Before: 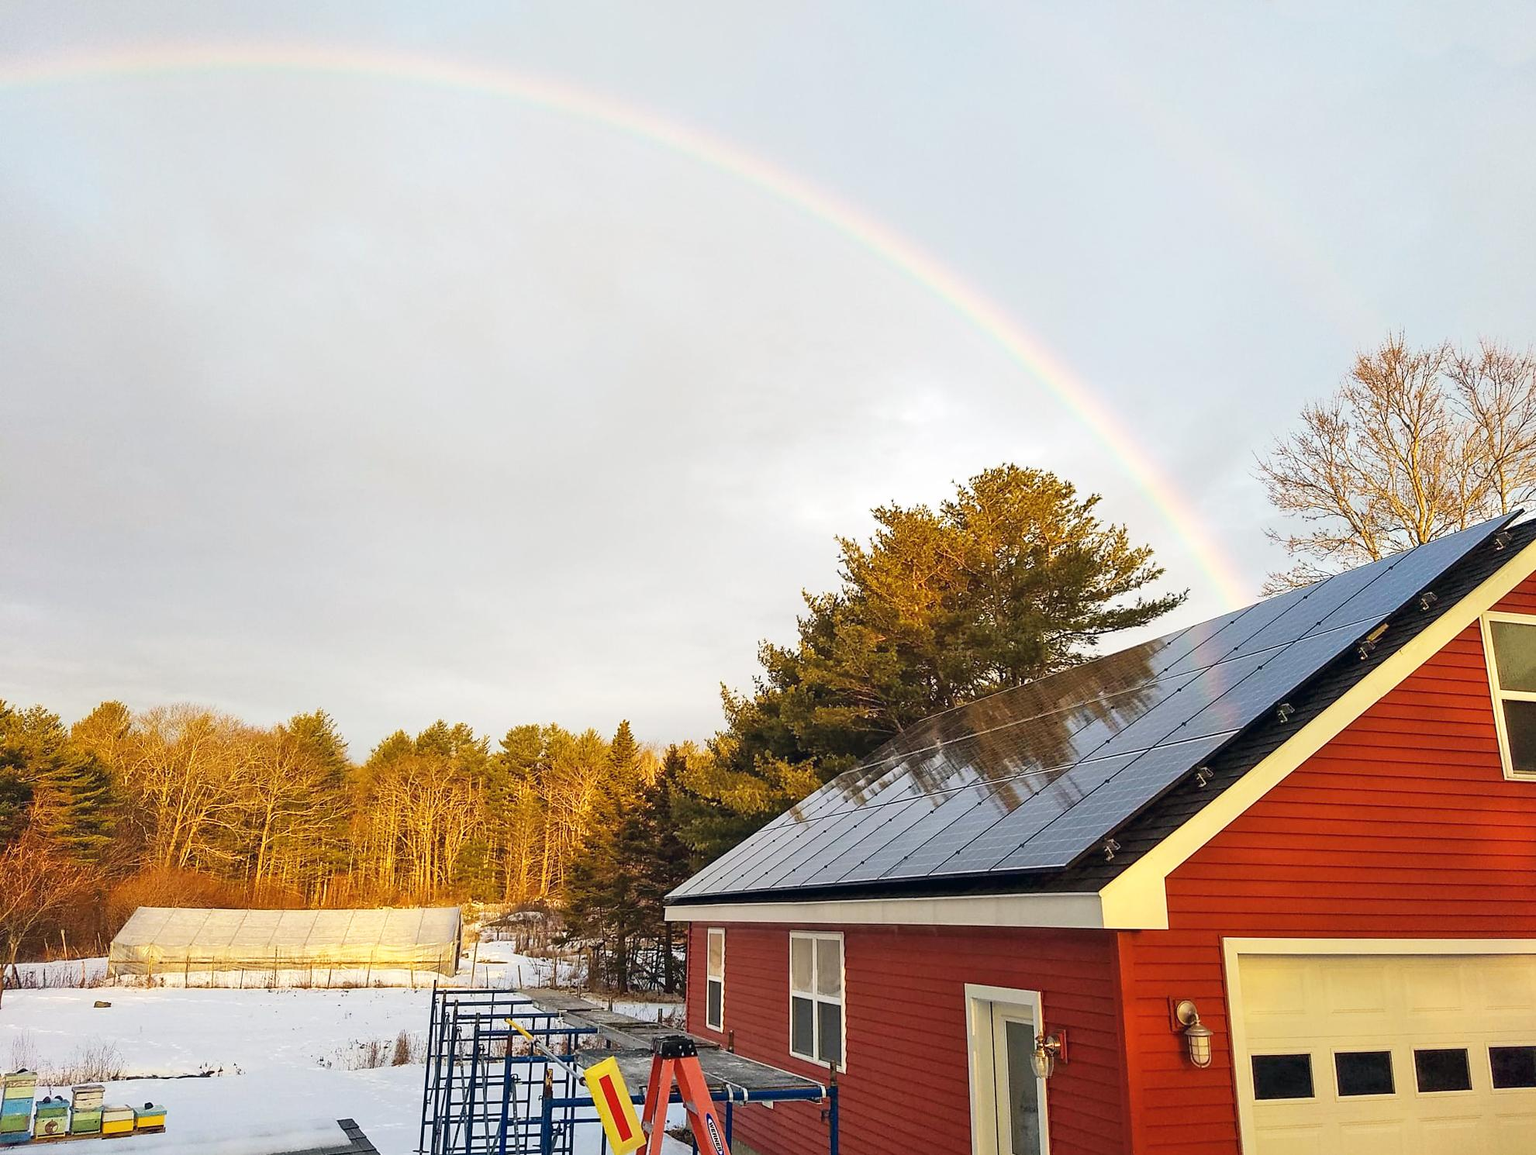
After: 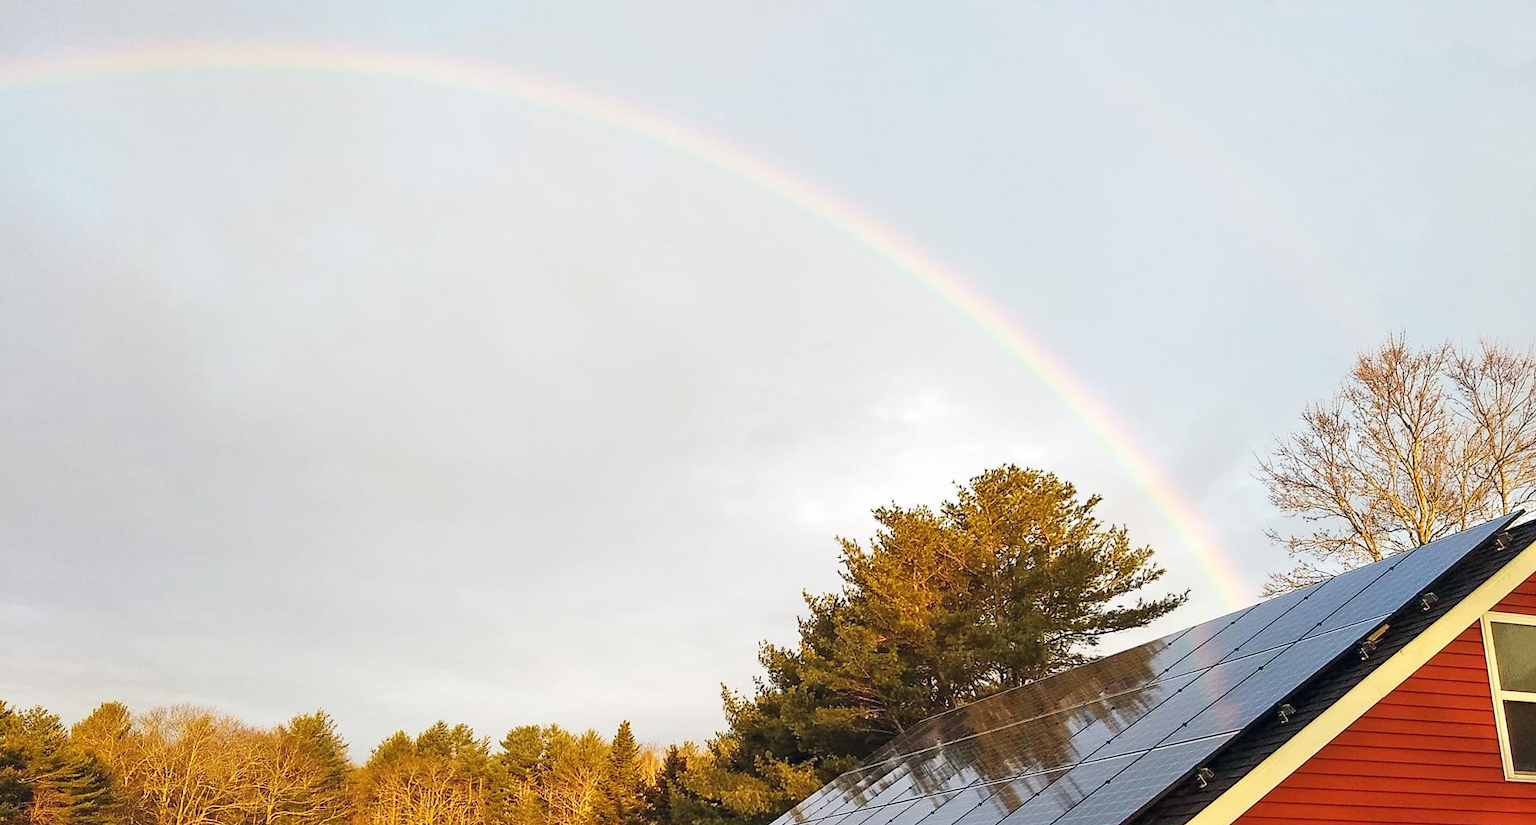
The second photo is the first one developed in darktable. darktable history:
tone equalizer: on, module defaults
crop: bottom 28.576%
